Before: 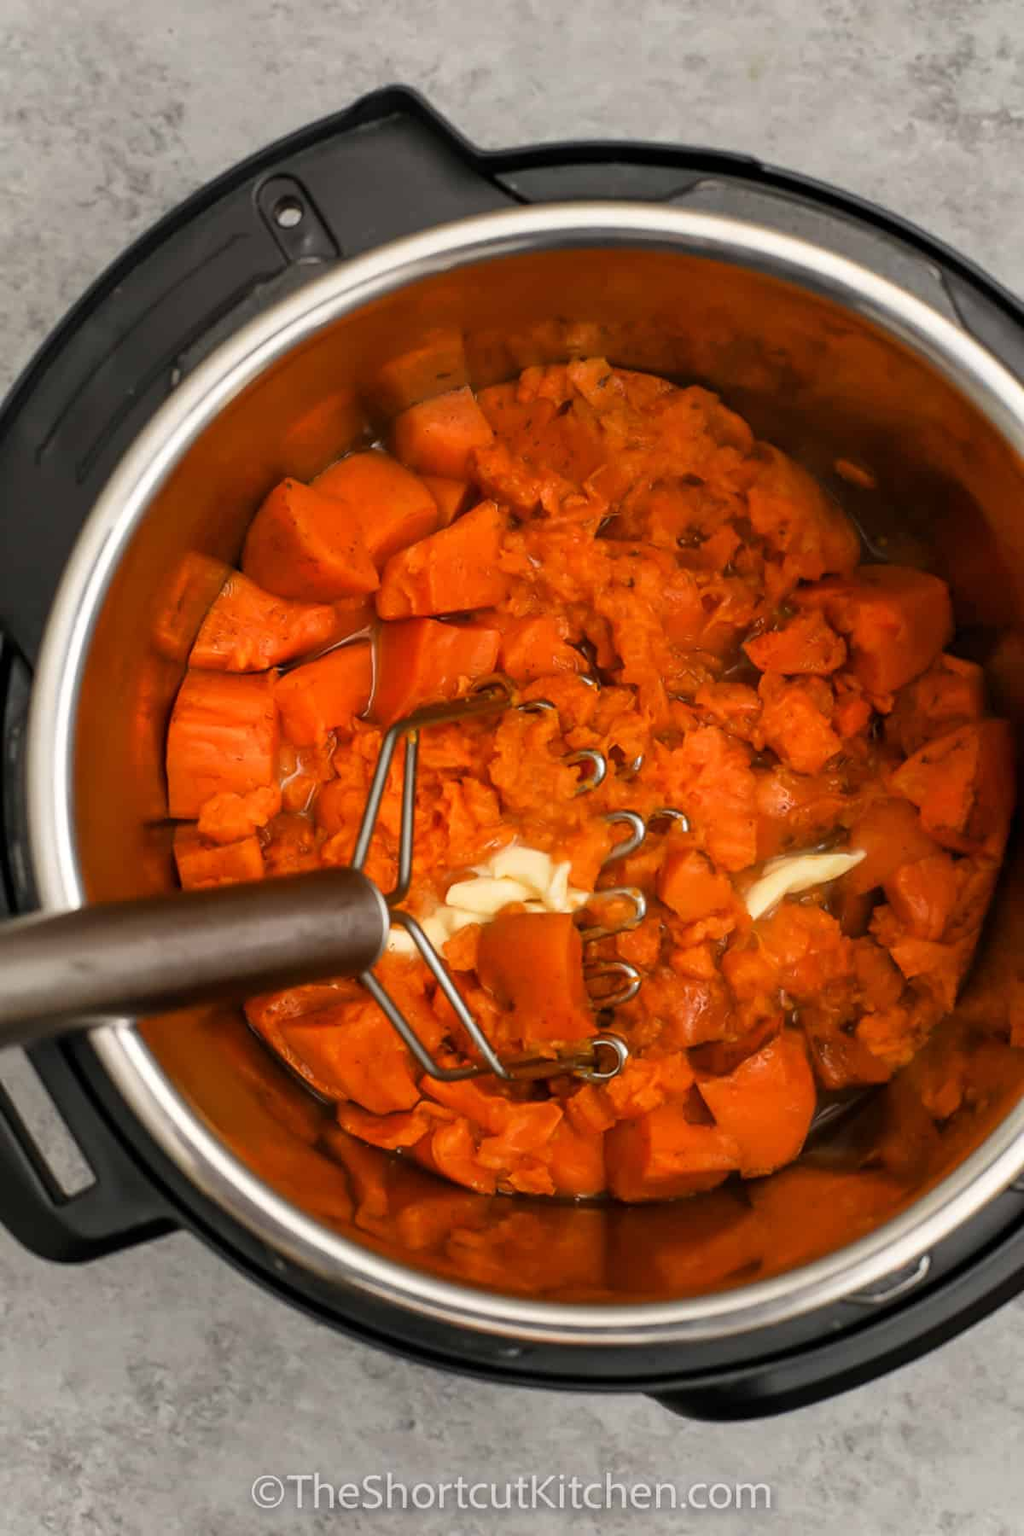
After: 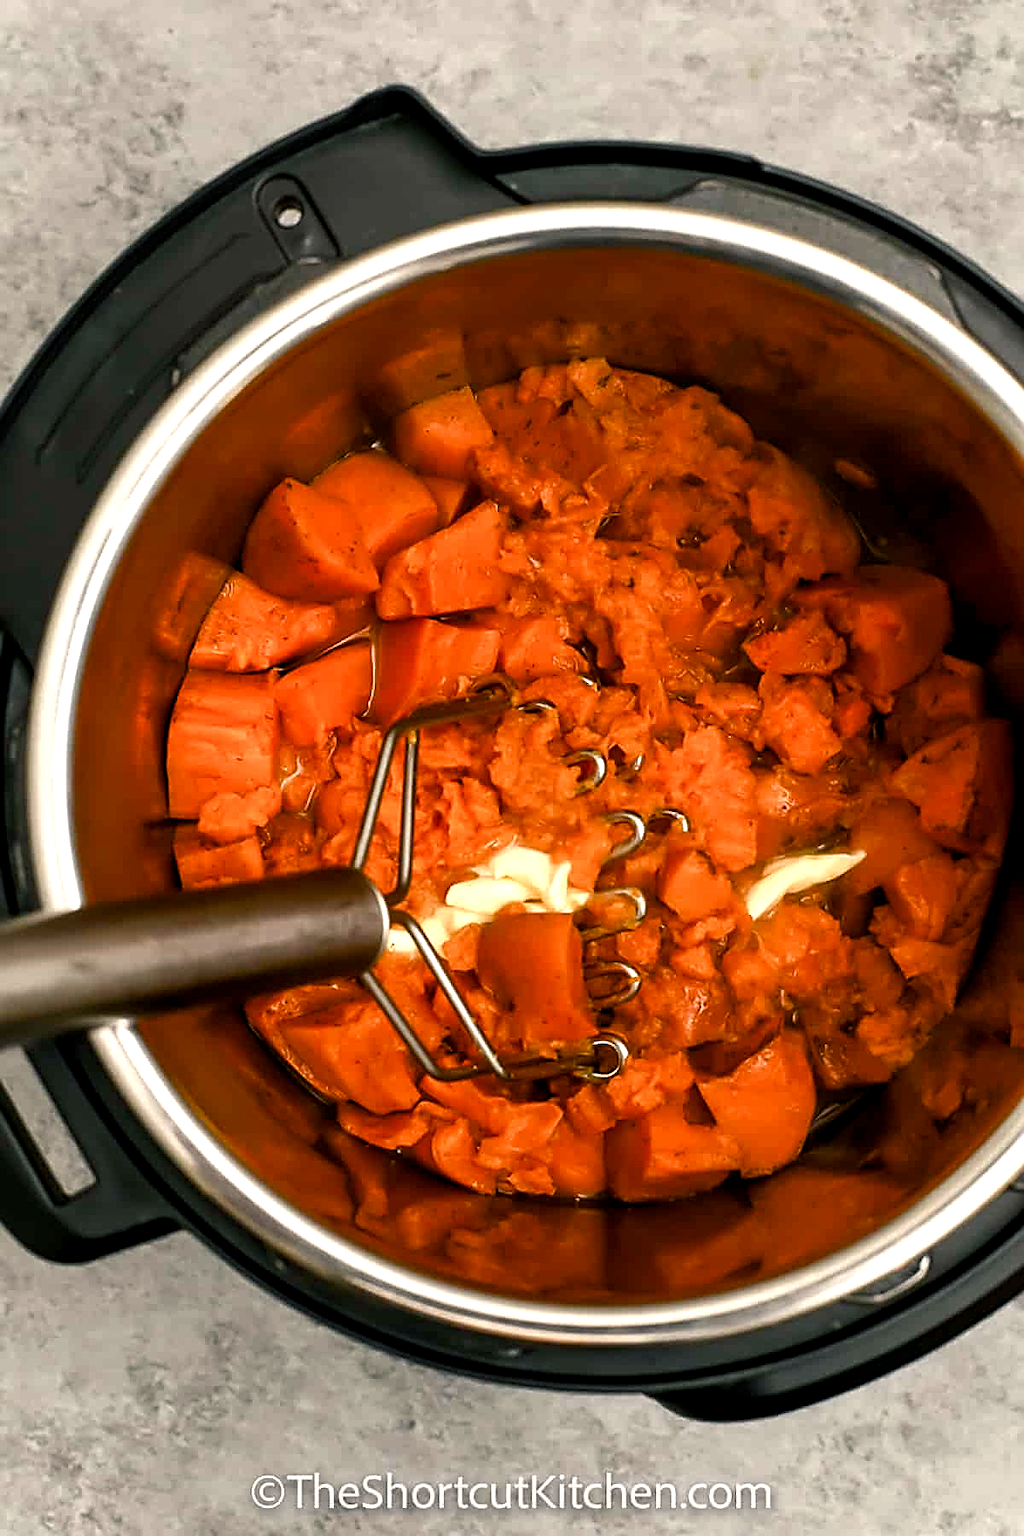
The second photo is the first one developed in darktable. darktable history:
color balance rgb: shadows lift › chroma 2.79%, shadows lift › hue 190.66°, power › hue 171.85°, highlights gain › chroma 2.16%, highlights gain › hue 75.26°, global offset › luminance -0.51%, perceptual saturation grading › highlights -33.8%, perceptual saturation grading › mid-tones 14.98%, perceptual saturation grading › shadows 48.43%, perceptual brilliance grading › highlights 15.68%, perceptual brilliance grading › mid-tones 6.62%, perceptual brilliance grading › shadows -14.98%, global vibrance 11.32%, contrast 5.05%
exposure: compensate highlight preservation false
sharpen: amount 0.75
